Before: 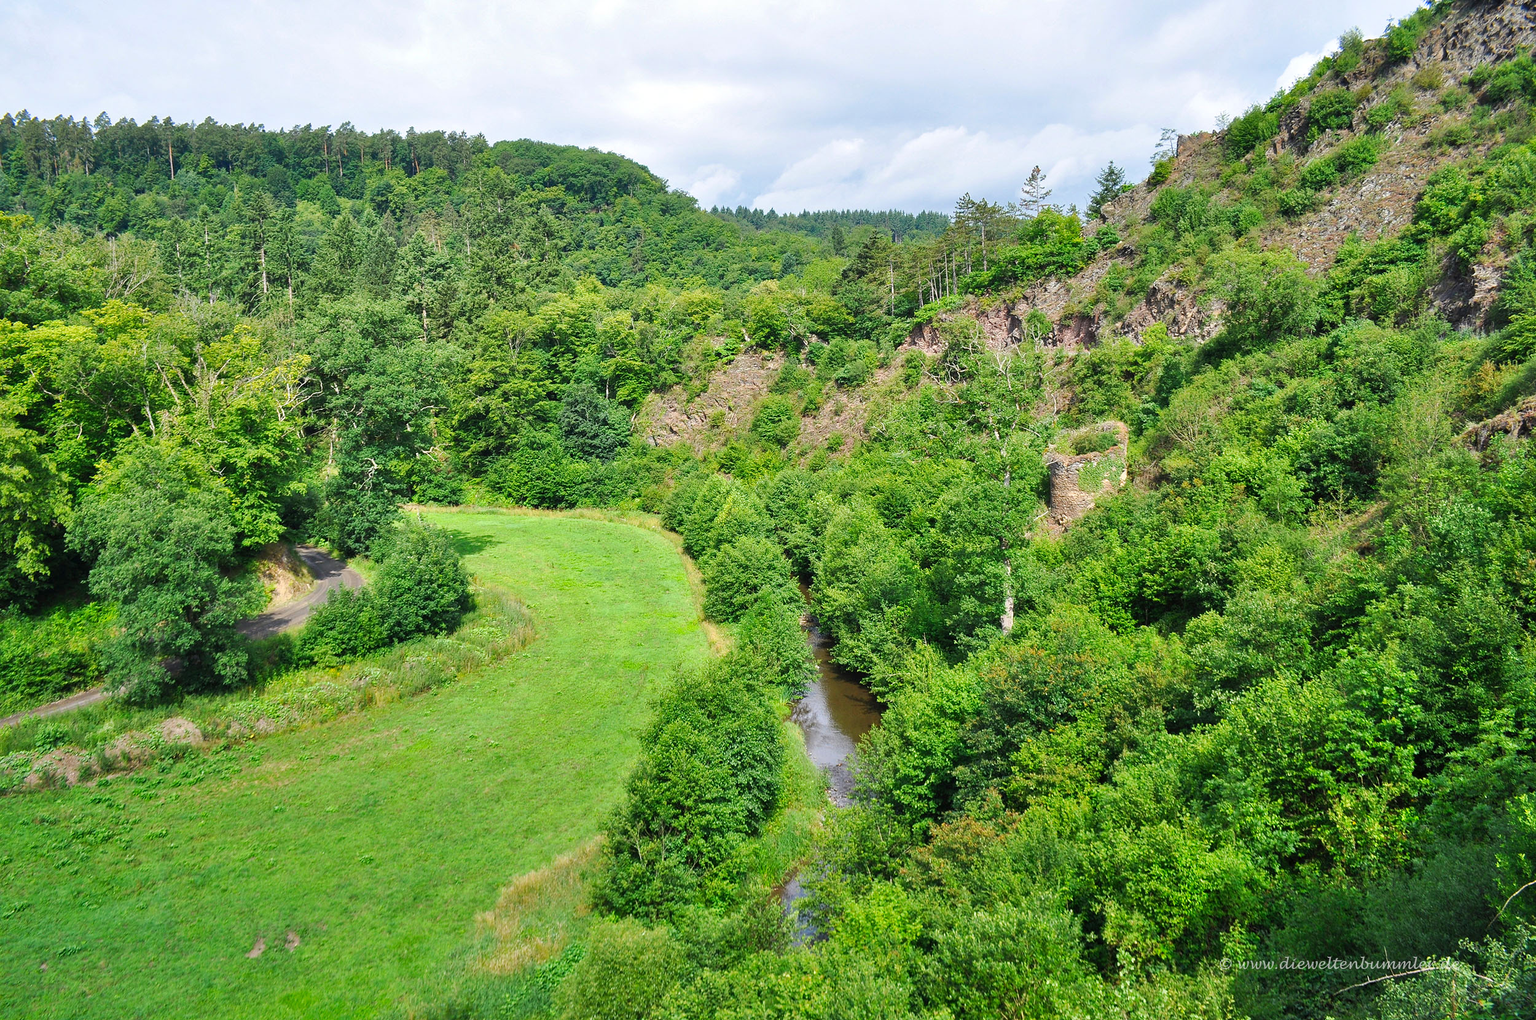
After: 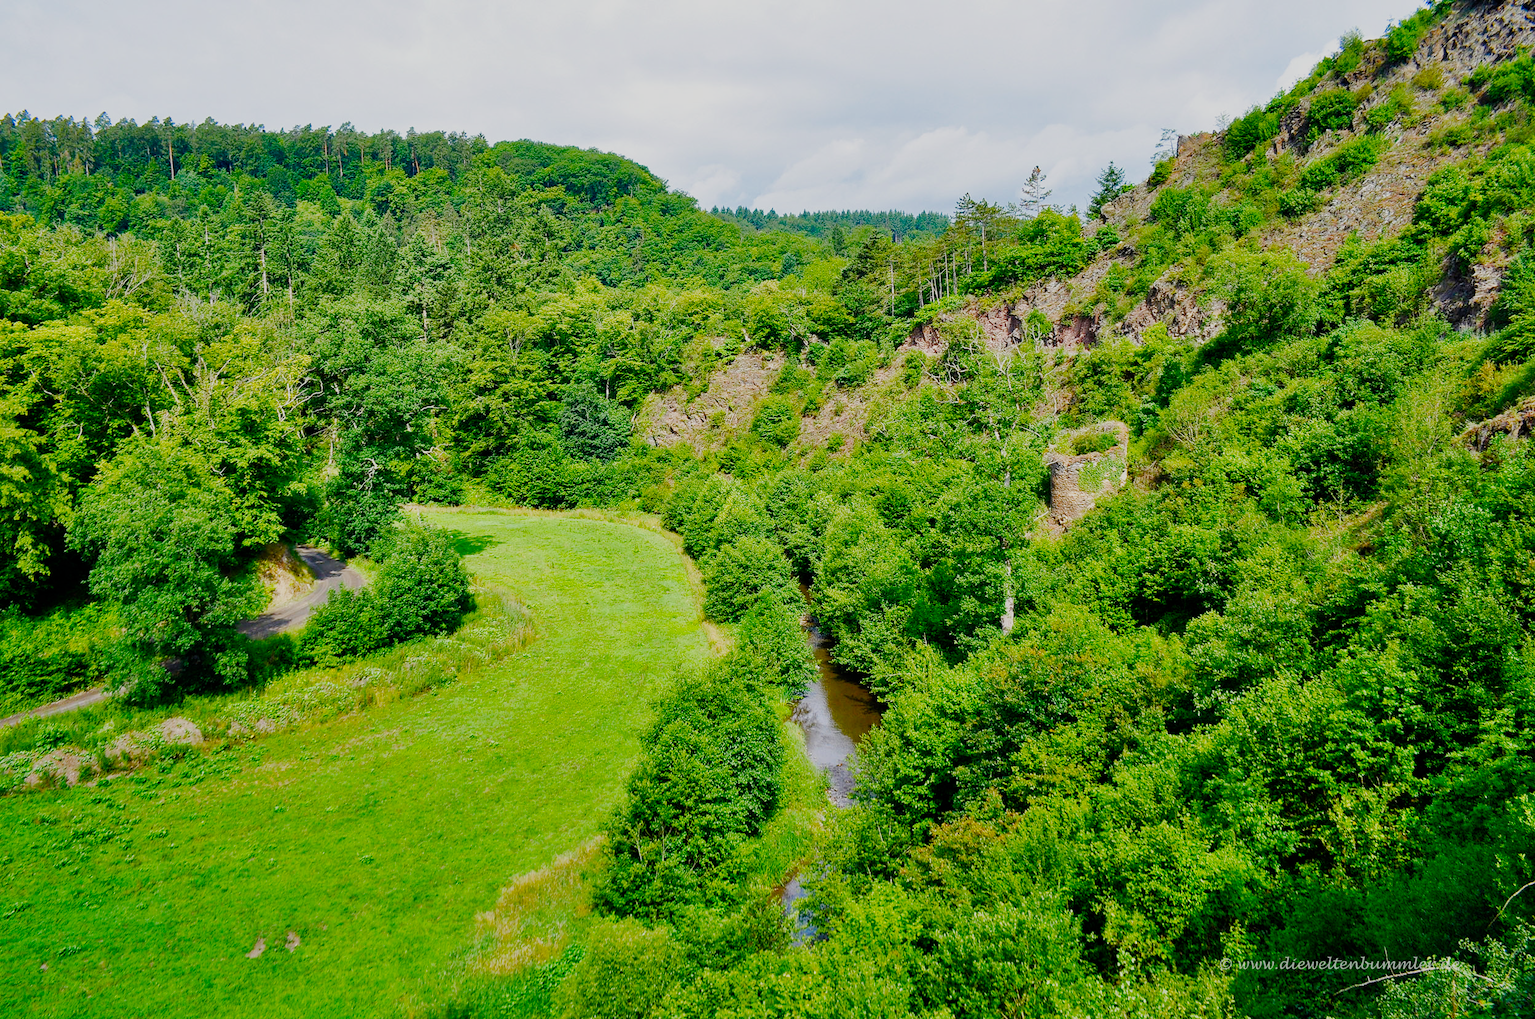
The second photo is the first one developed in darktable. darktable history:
color balance rgb: linear chroma grading › global chroma 15.331%, perceptual saturation grading › global saturation 20%, perceptual saturation grading › highlights -25.624%, perceptual saturation grading › shadows 49.865%, global vibrance 14.24%
filmic rgb: black relative exposure -7.65 EV, white relative exposure 4.56 EV, hardness 3.61, contrast 1.052, preserve chrominance no, color science v4 (2020), contrast in shadows soft
